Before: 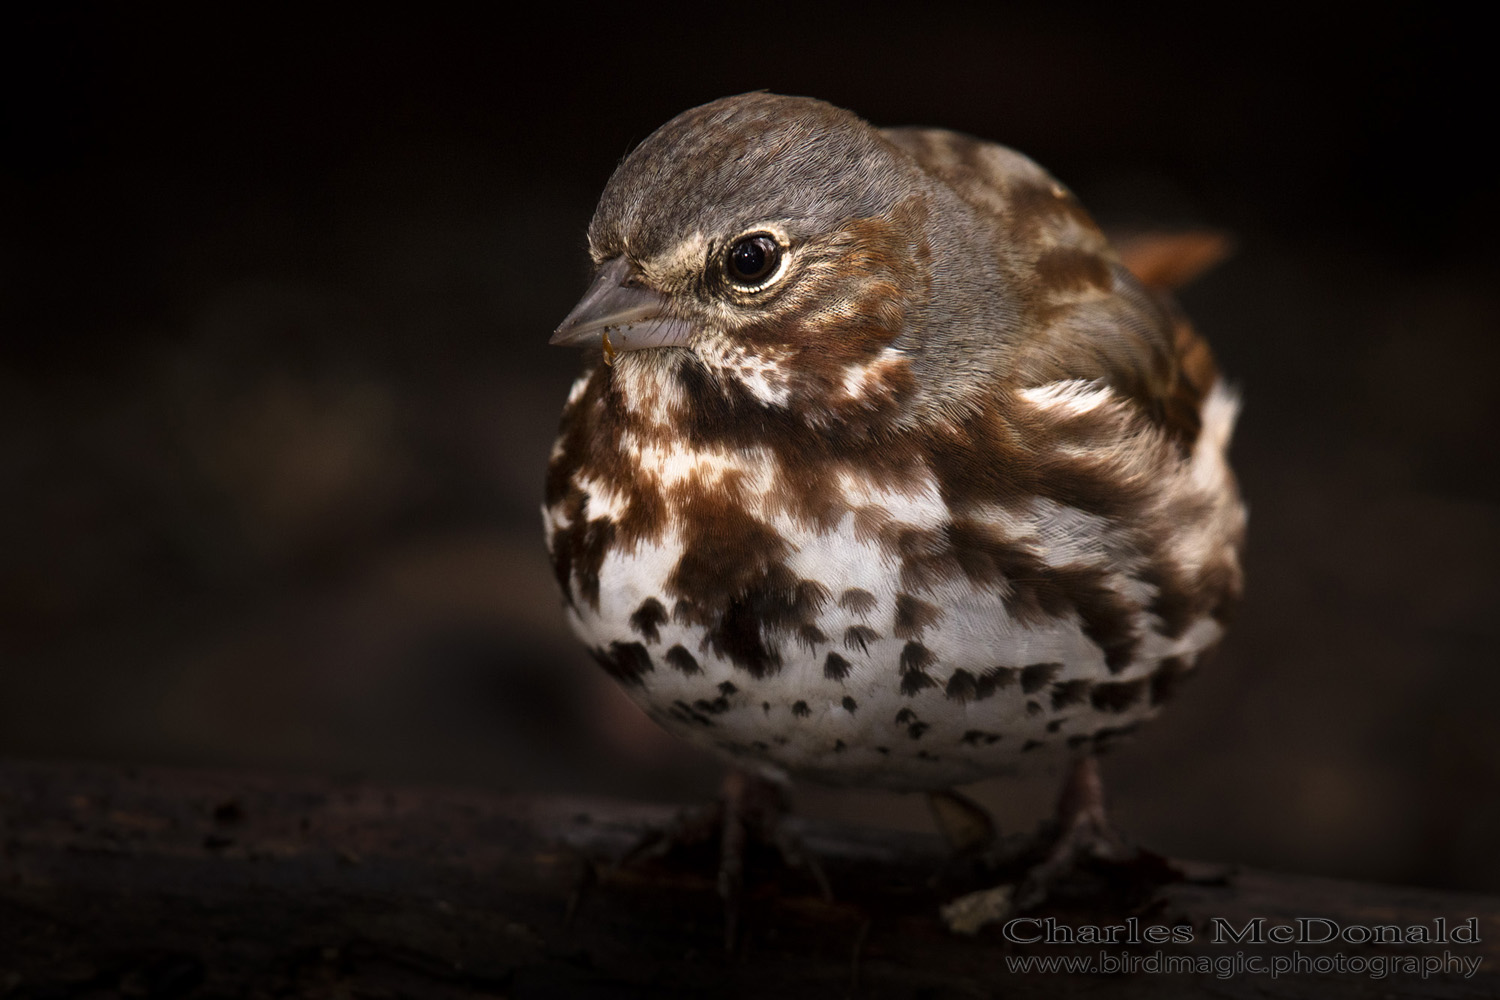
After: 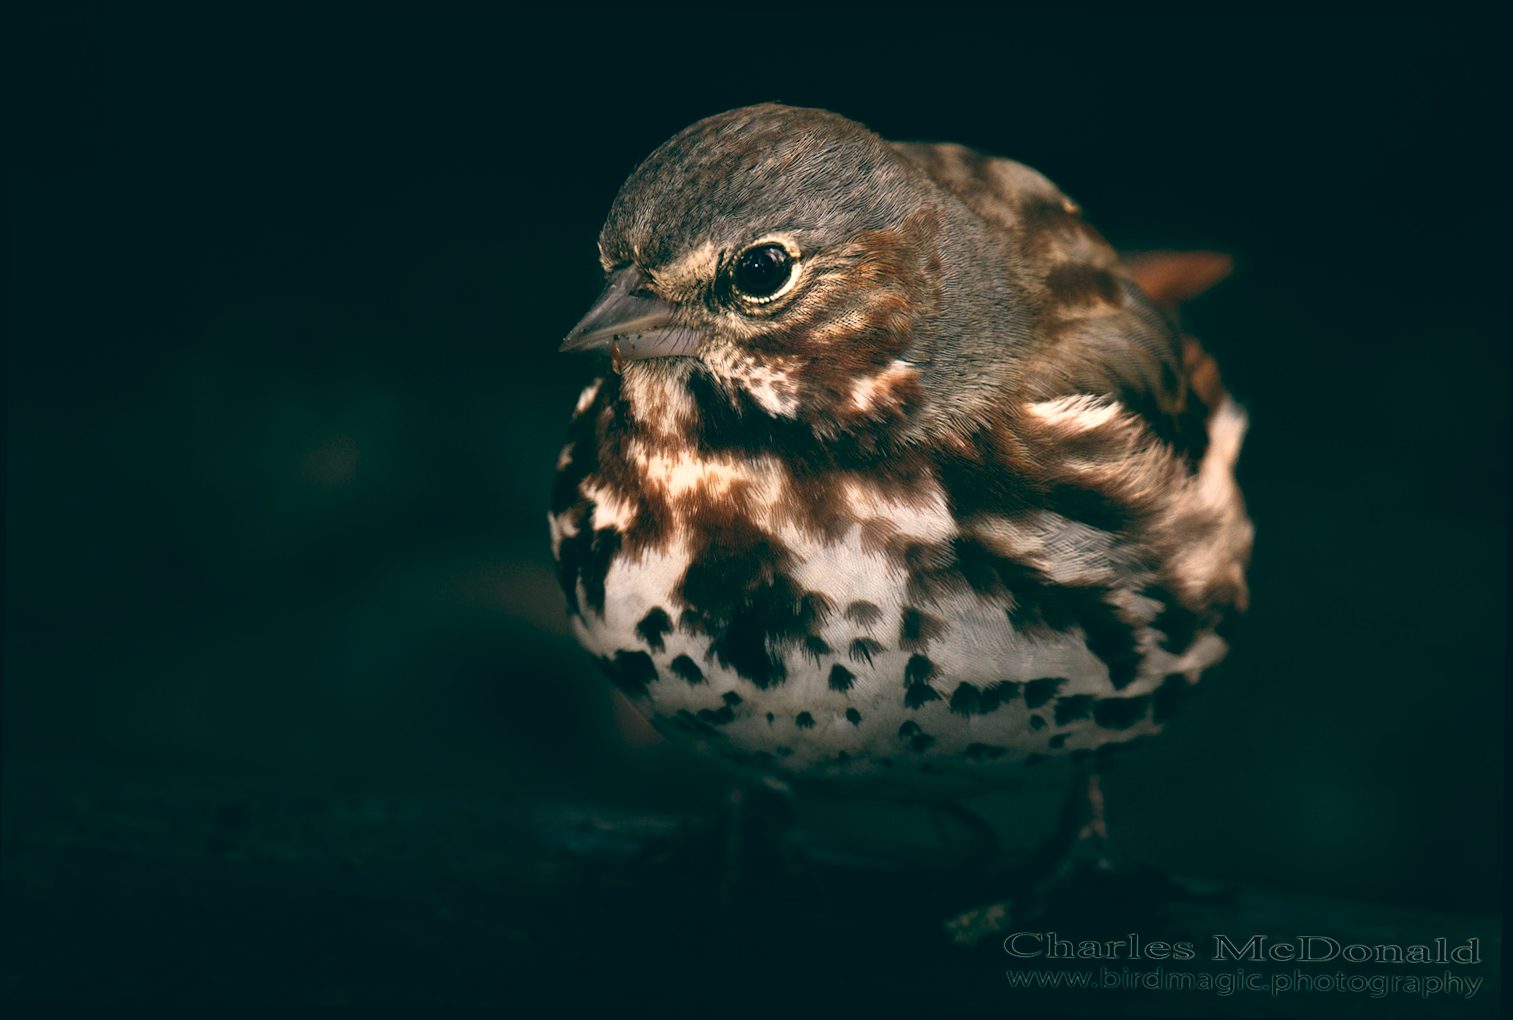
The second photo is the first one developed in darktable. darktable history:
color balance: lift [1.005, 0.99, 1.007, 1.01], gamma [1, 0.979, 1.011, 1.021], gain [0.923, 1.098, 1.025, 0.902], input saturation 90.45%, contrast 7.73%, output saturation 105.91%
rotate and perspective: rotation 0.8°, automatic cropping off
